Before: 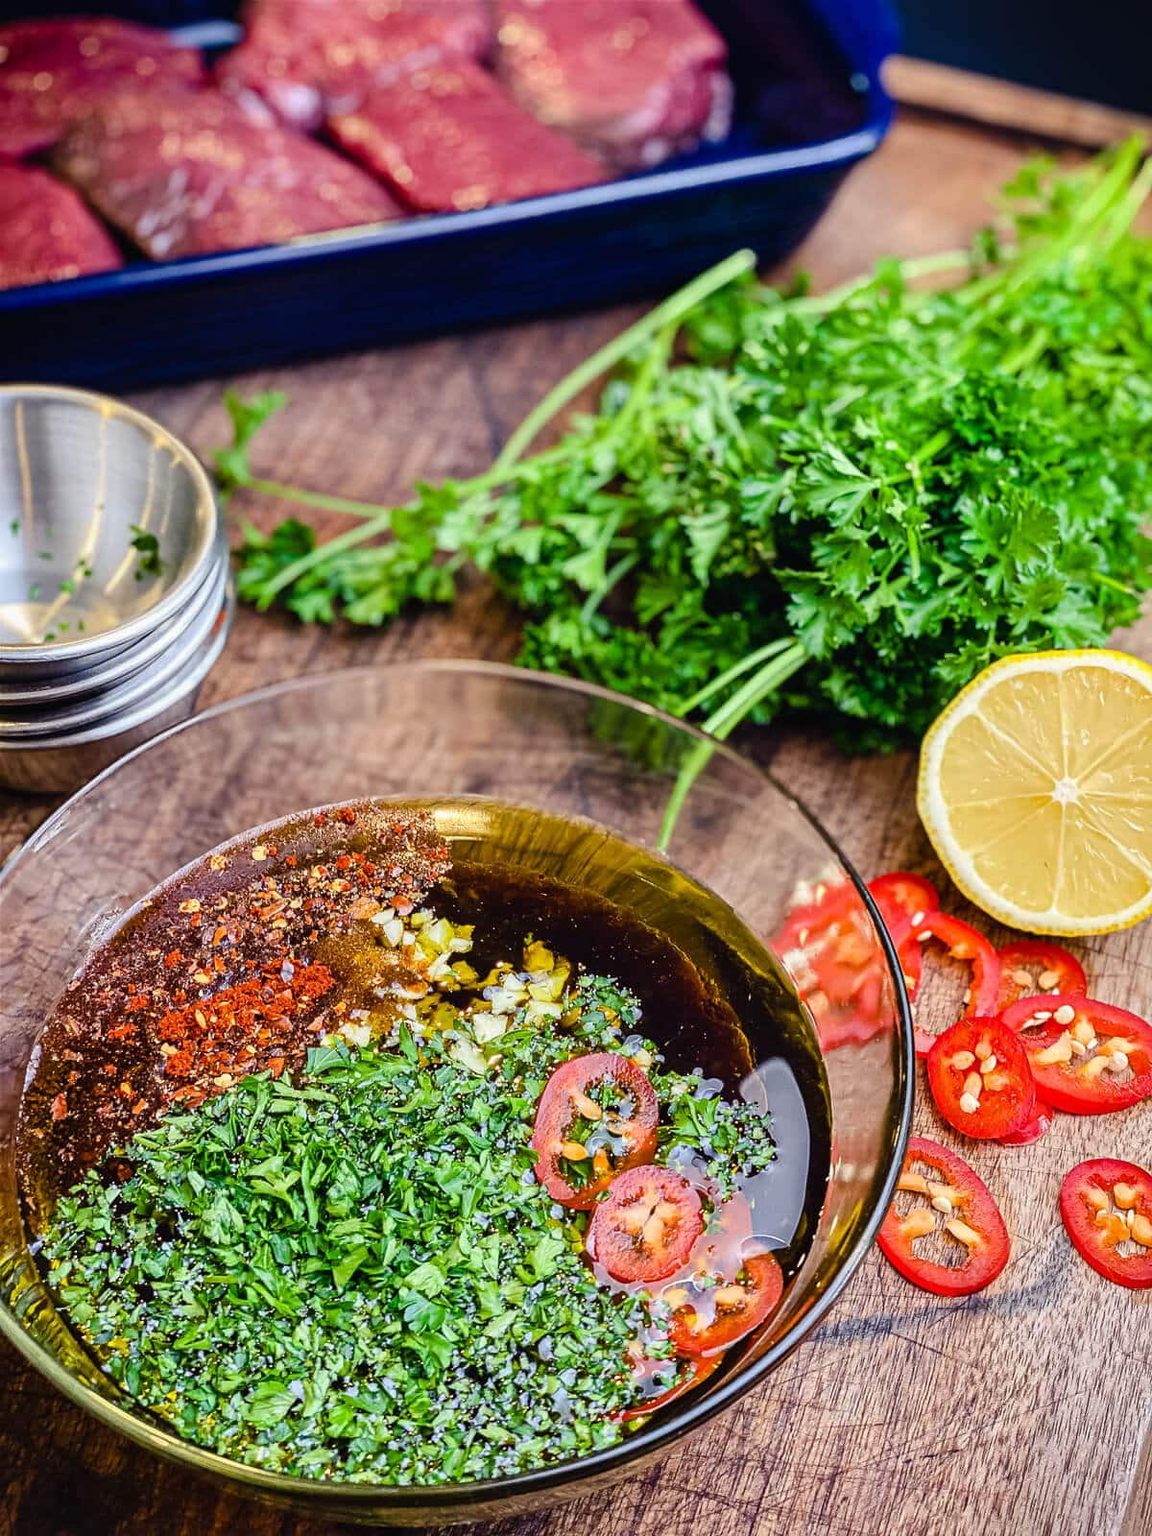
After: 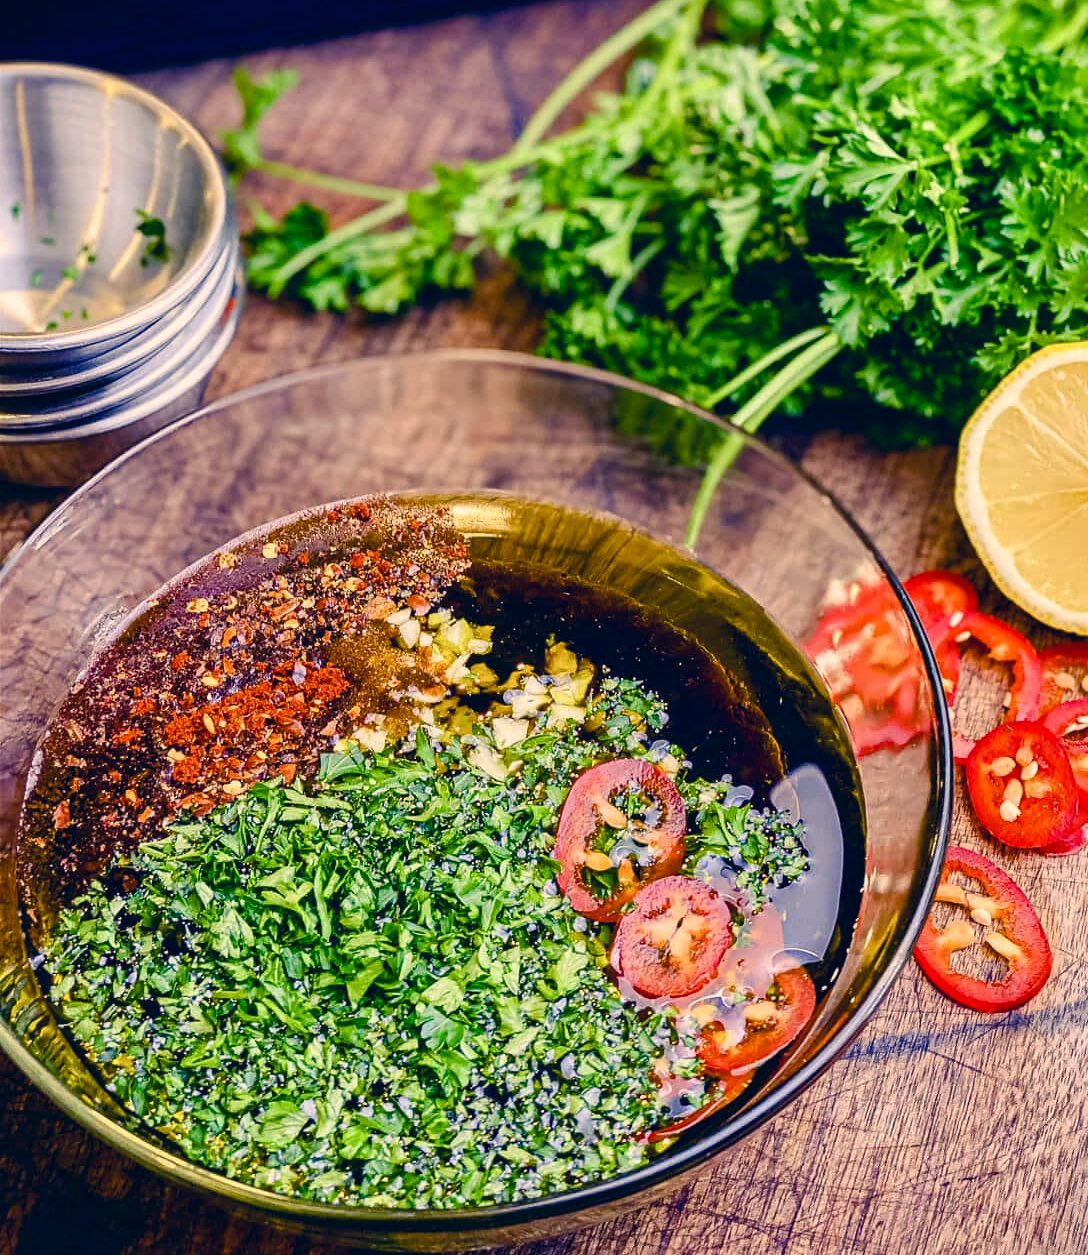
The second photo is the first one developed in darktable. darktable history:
color correction: highlights a* 10.29, highlights b* 14.14, shadows a* -9.69, shadows b* -14.98
color balance rgb: shadows lift › luminance -21.633%, shadows lift › chroma 8.674%, shadows lift › hue 283.29°, linear chroma grading › global chroma 14.912%, perceptual saturation grading › global saturation 20%, perceptual saturation grading › highlights -50.482%, perceptual saturation grading › shadows 30.385%
crop: top 21.169%, right 9.325%, bottom 0.347%
